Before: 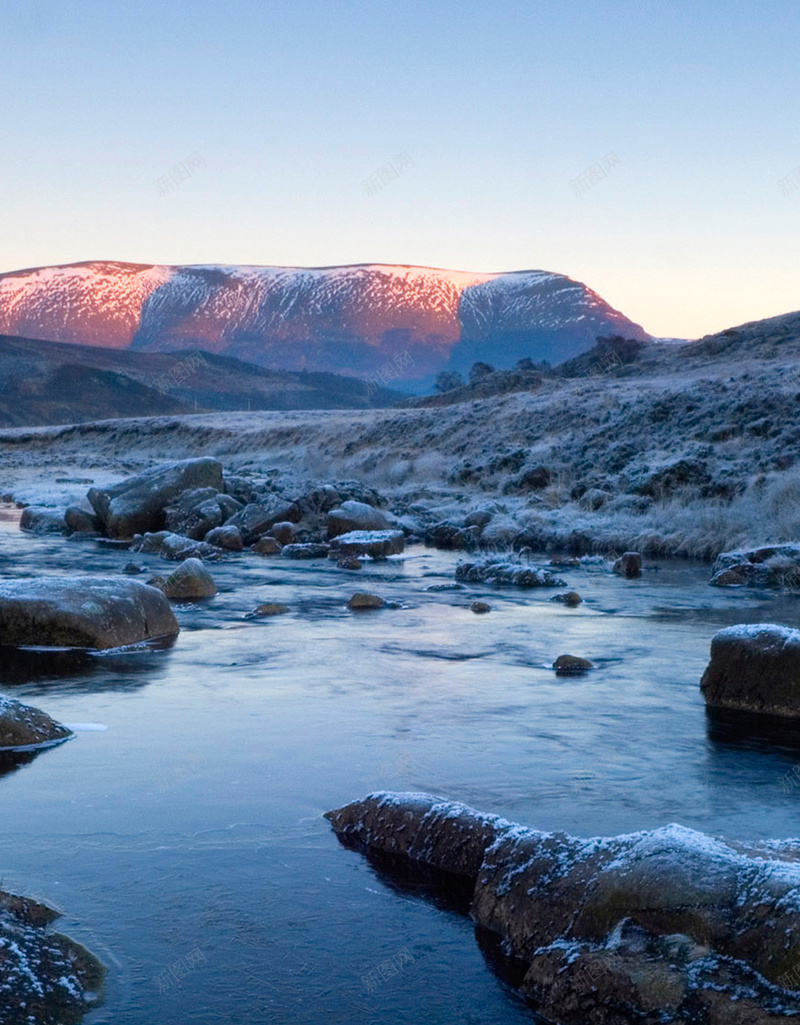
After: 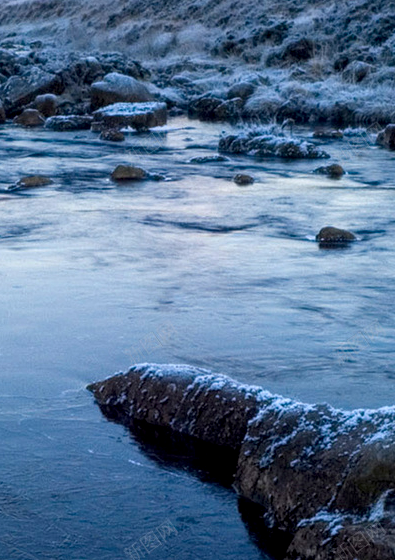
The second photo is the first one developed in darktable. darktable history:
local contrast: highlights 61%, detail 143%, midtone range 0.428
crop: left 29.672%, top 41.786%, right 20.851%, bottom 3.487%
